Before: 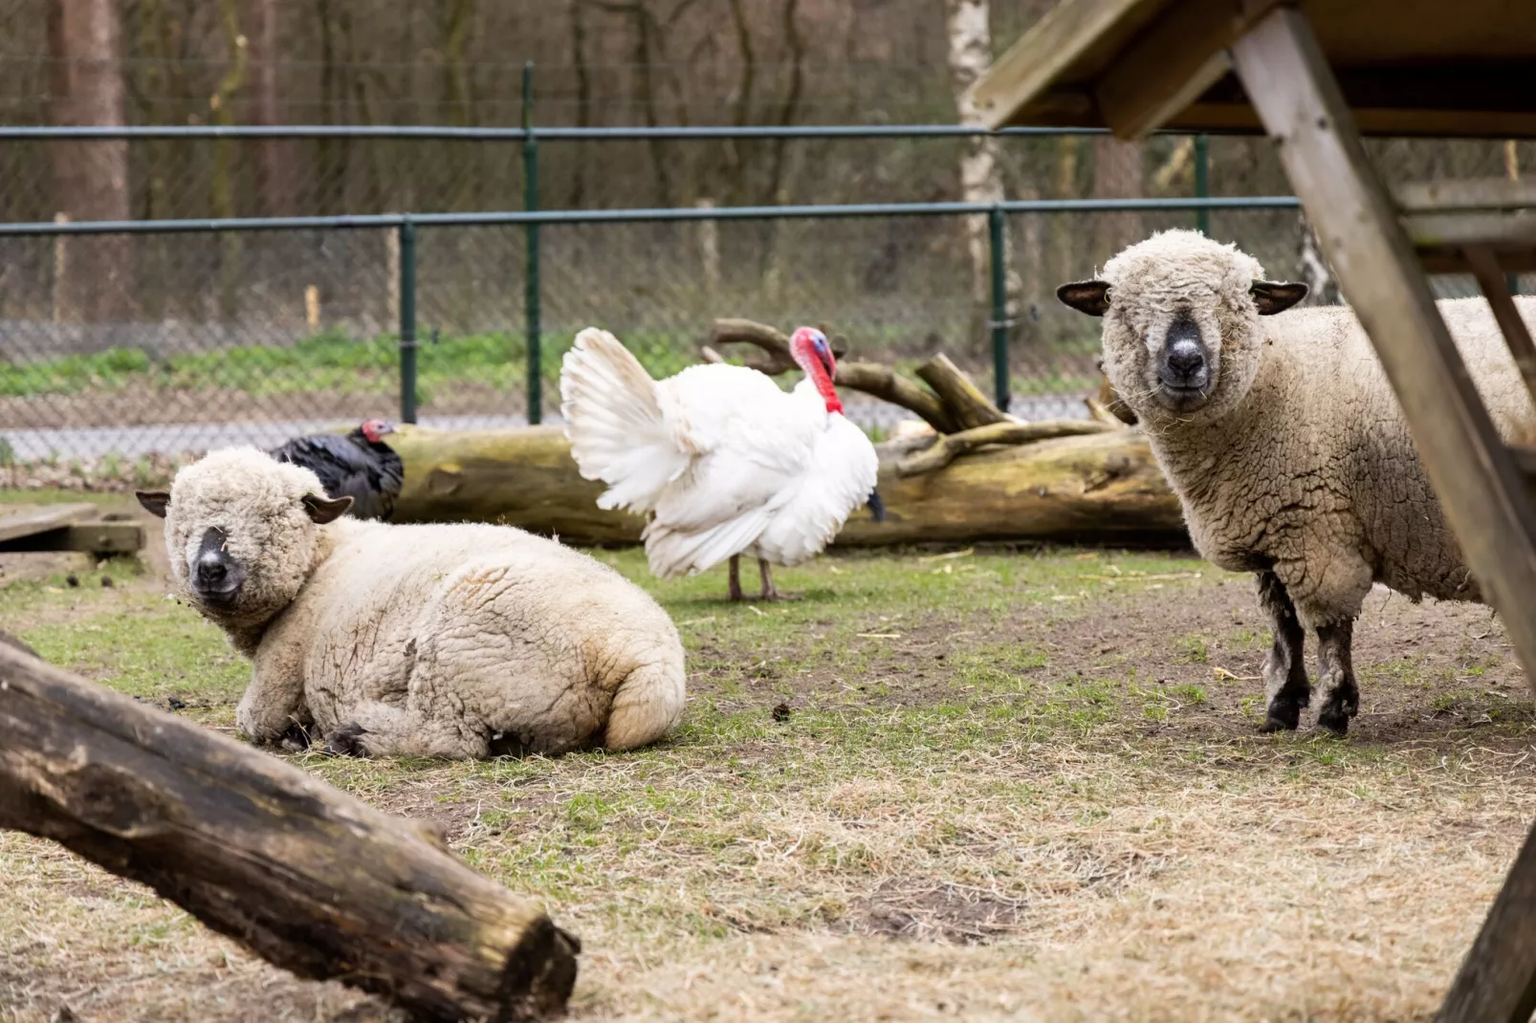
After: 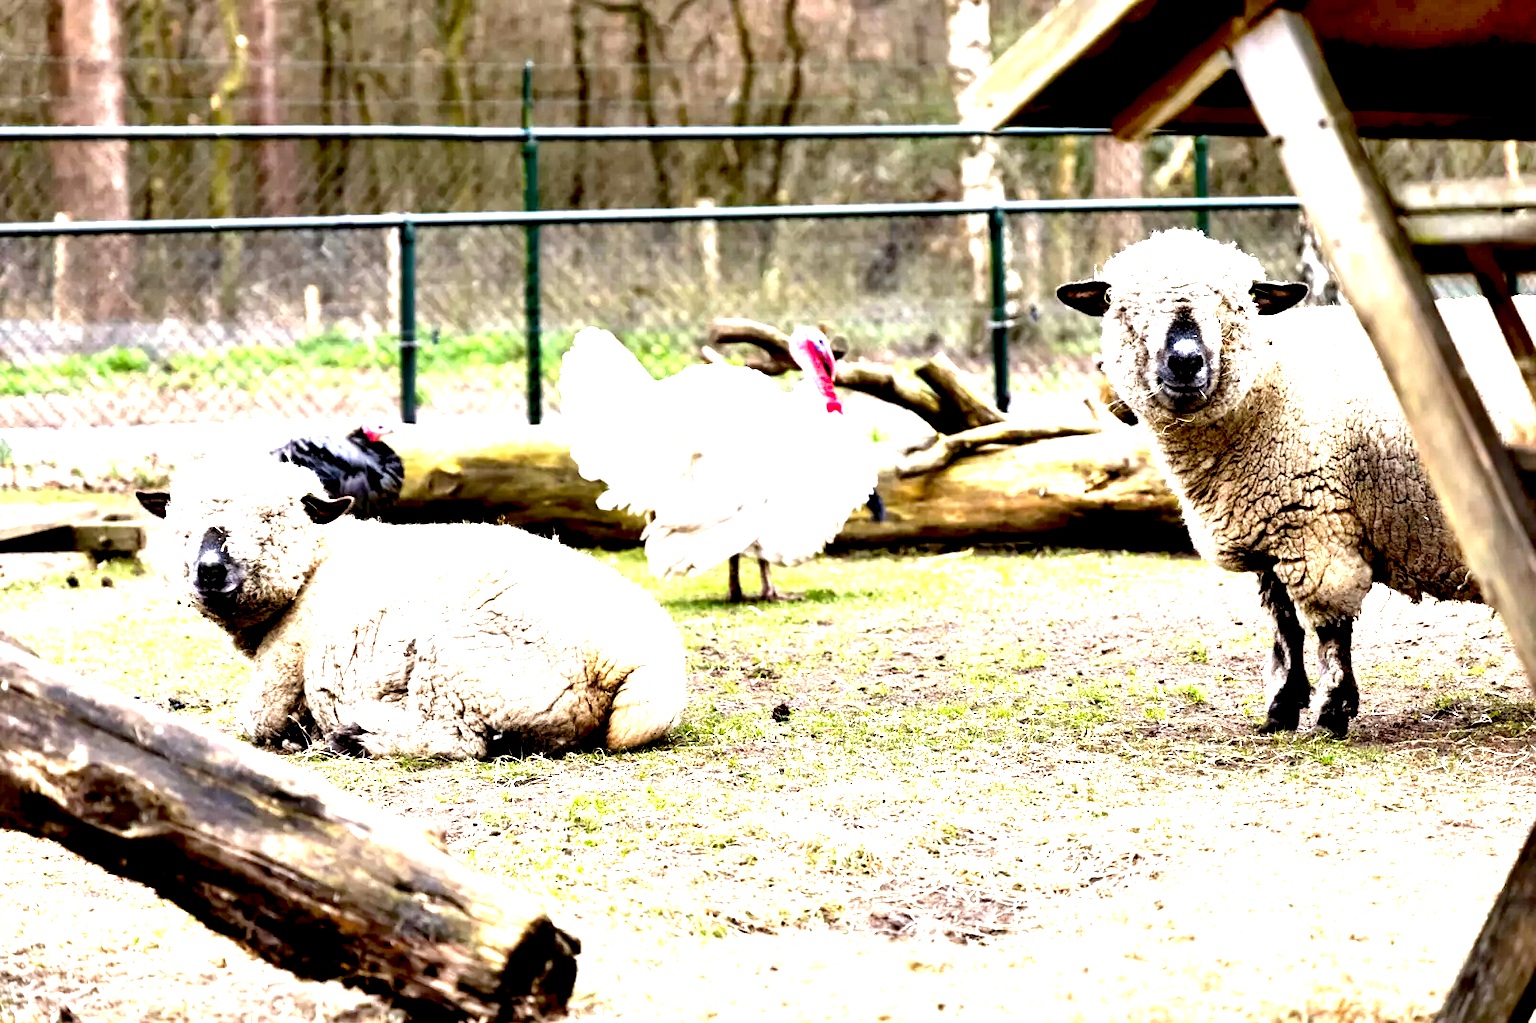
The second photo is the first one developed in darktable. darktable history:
contrast equalizer: octaves 7, y [[0.6 ×6], [0.55 ×6], [0 ×6], [0 ×6], [0 ×6]]
exposure: black level correction 0.014, exposure 1.781 EV, compensate highlight preservation false
